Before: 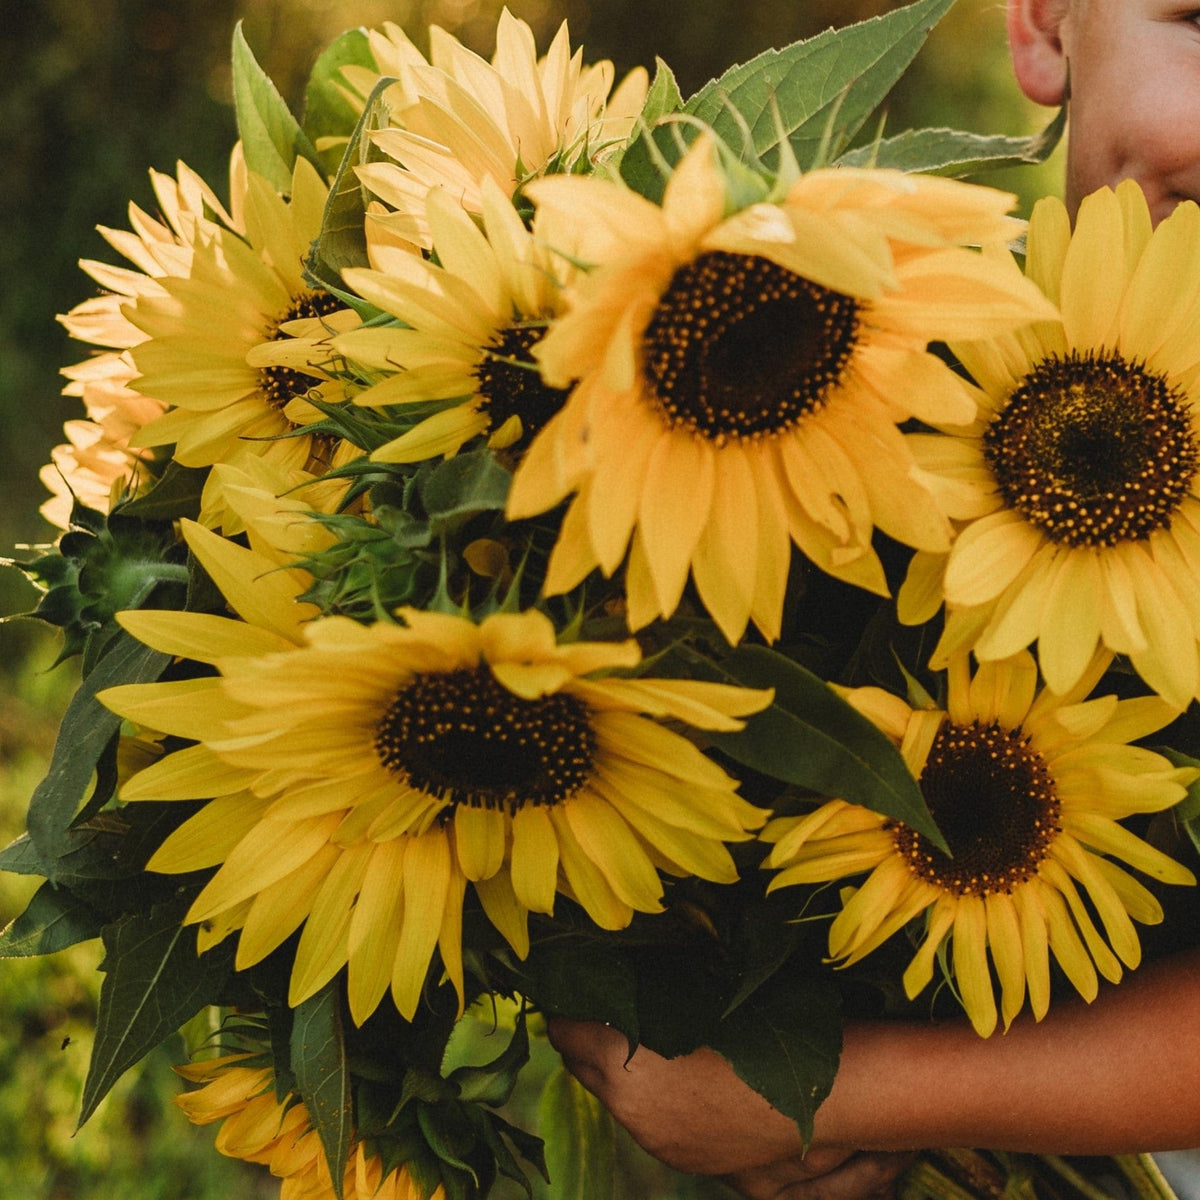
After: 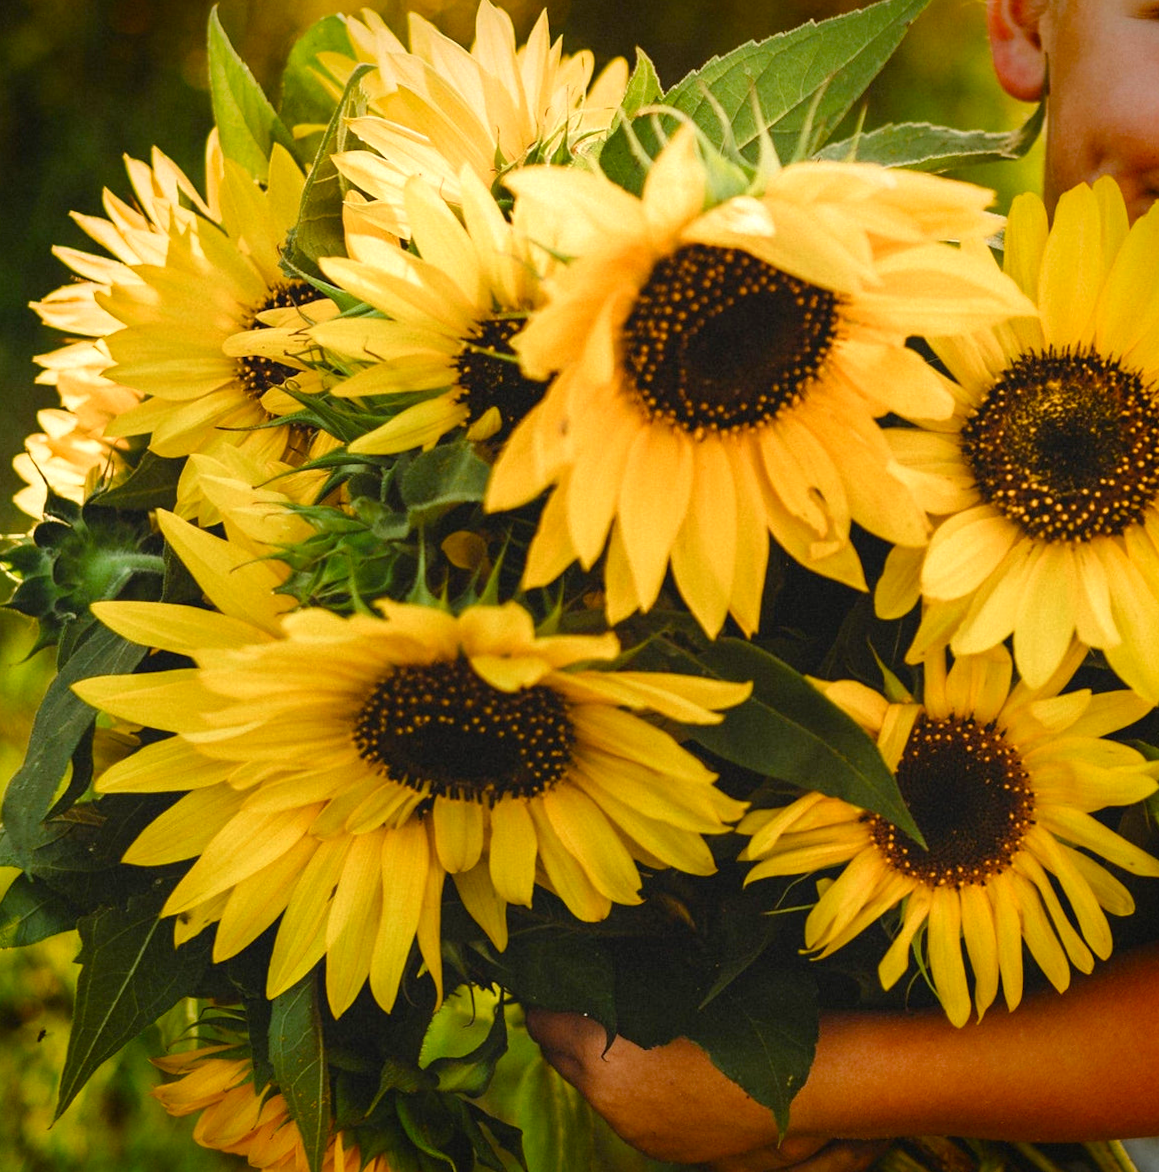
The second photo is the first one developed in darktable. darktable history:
color balance rgb: linear chroma grading › shadows 19.44%, linear chroma grading › highlights 3.42%, linear chroma grading › mid-tones 10.16%
exposure: black level correction 0.001, exposure 0.5 EV, compensate exposure bias true, compensate highlight preservation false
vignetting: fall-off start 88.53%, fall-off radius 44.2%, saturation 0.376, width/height ratio 1.161
crop and rotate: left 1.774%, right 0.633%, bottom 1.28%
rotate and perspective: rotation 0.174°, lens shift (vertical) 0.013, lens shift (horizontal) 0.019, shear 0.001, automatic cropping original format, crop left 0.007, crop right 0.991, crop top 0.016, crop bottom 0.997
vibrance: vibrance 0%
